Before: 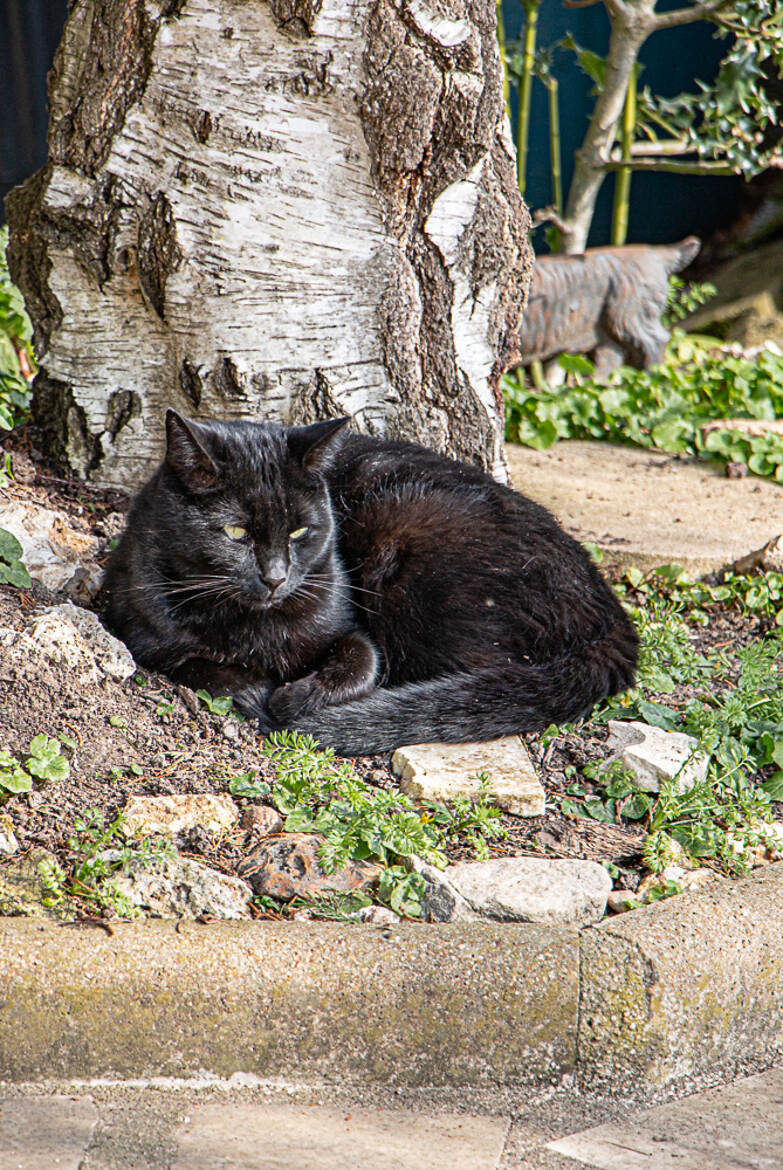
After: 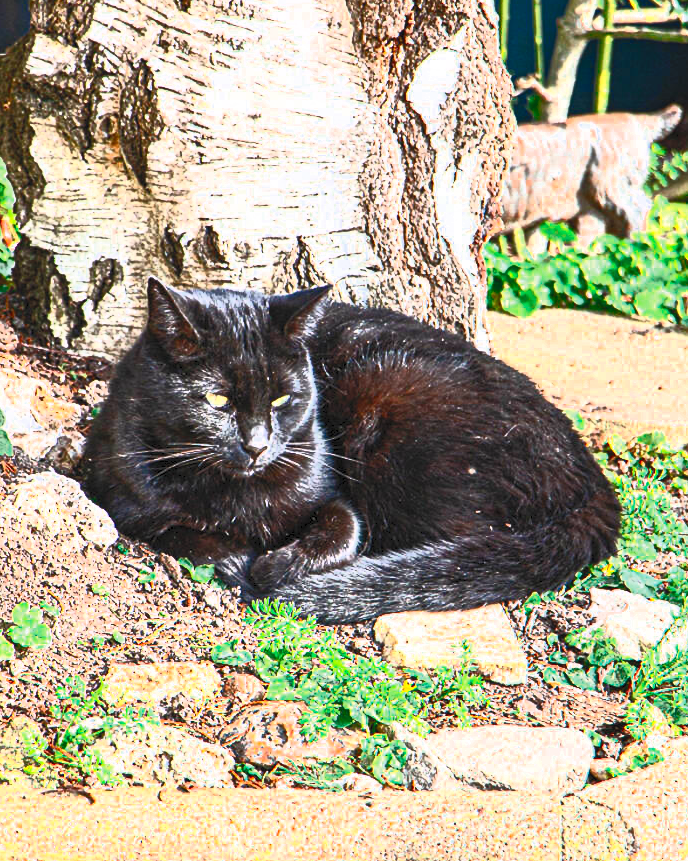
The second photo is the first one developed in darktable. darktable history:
color zones: curves: ch0 [(0, 0.5) (0.125, 0.4) (0.25, 0.5) (0.375, 0.4) (0.5, 0.4) (0.625, 0.35) (0.75, 0.35) (0.875, 0.5)]; ch1 [(0, 0.35) (0.125, 0.45) (0.25, 0.35) (0.375, 0.35) (0.5, 0.35) (0.625, 0.35) (0.75, 0.45) (0.875, 0.35)]; ch2 [(0, 0.6) (0.125, 0.5) (0.25, 0.5) (0.375, 0.6) (0.5, 0.6) (0.625, 0.5) (0.75, 0.5) (0.875, 0.5)]
crop and rotate: left 2.425%, top 11.305%, right 9.6%, bottom 15.08%
contrast brightness saturation: contrast 1, brightness 1, saturation 1
